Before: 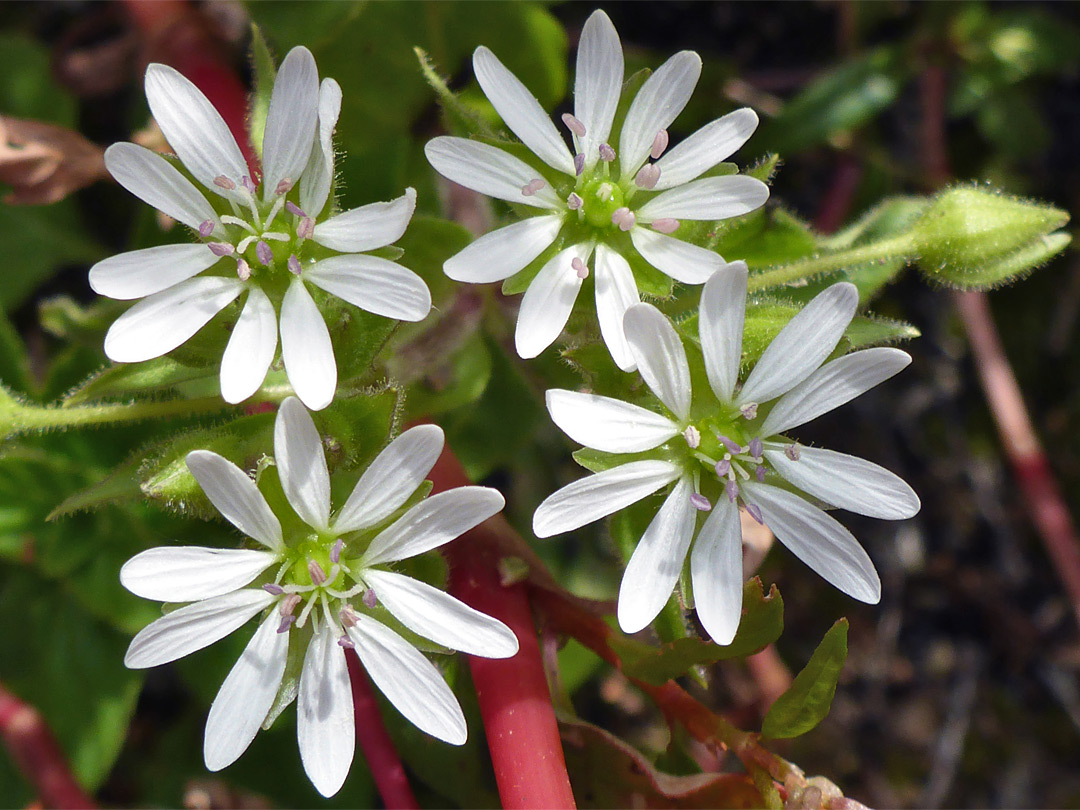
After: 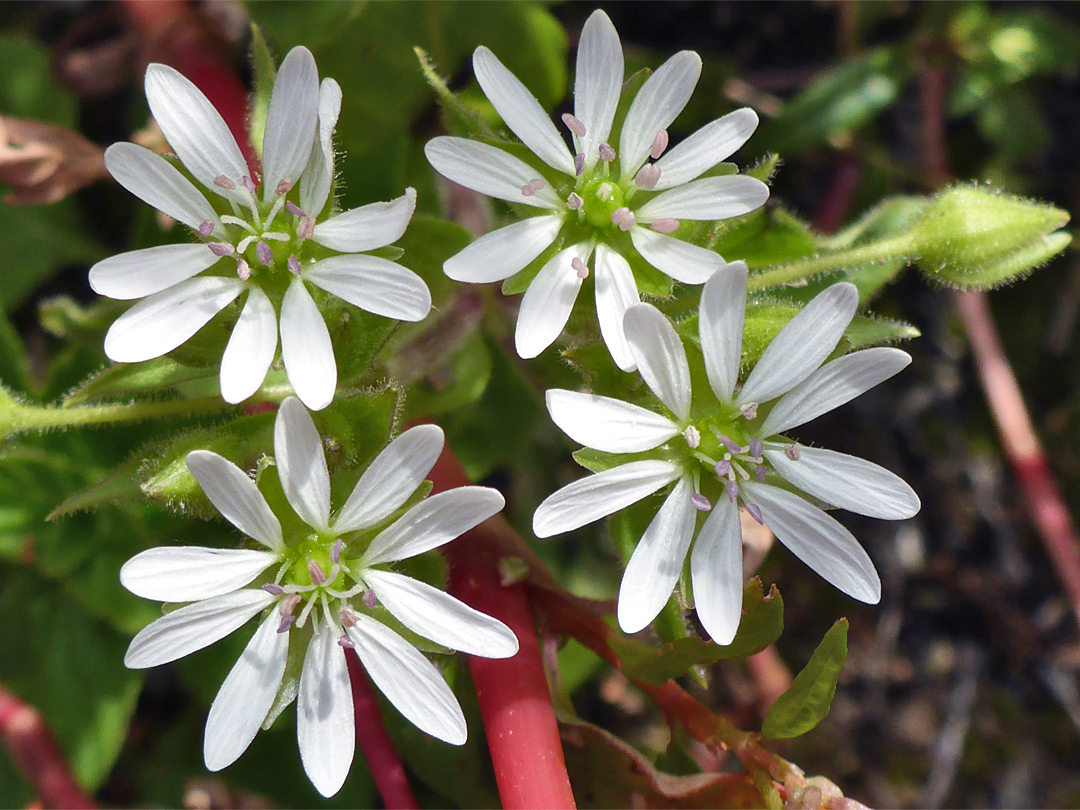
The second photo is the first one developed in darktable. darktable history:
tone equalizer: edges refinement/feathering 500, mask exposure compensation -1.57 EV, preserve details no
shadows and highlights: low approximation 0.01, soften with gaussian
